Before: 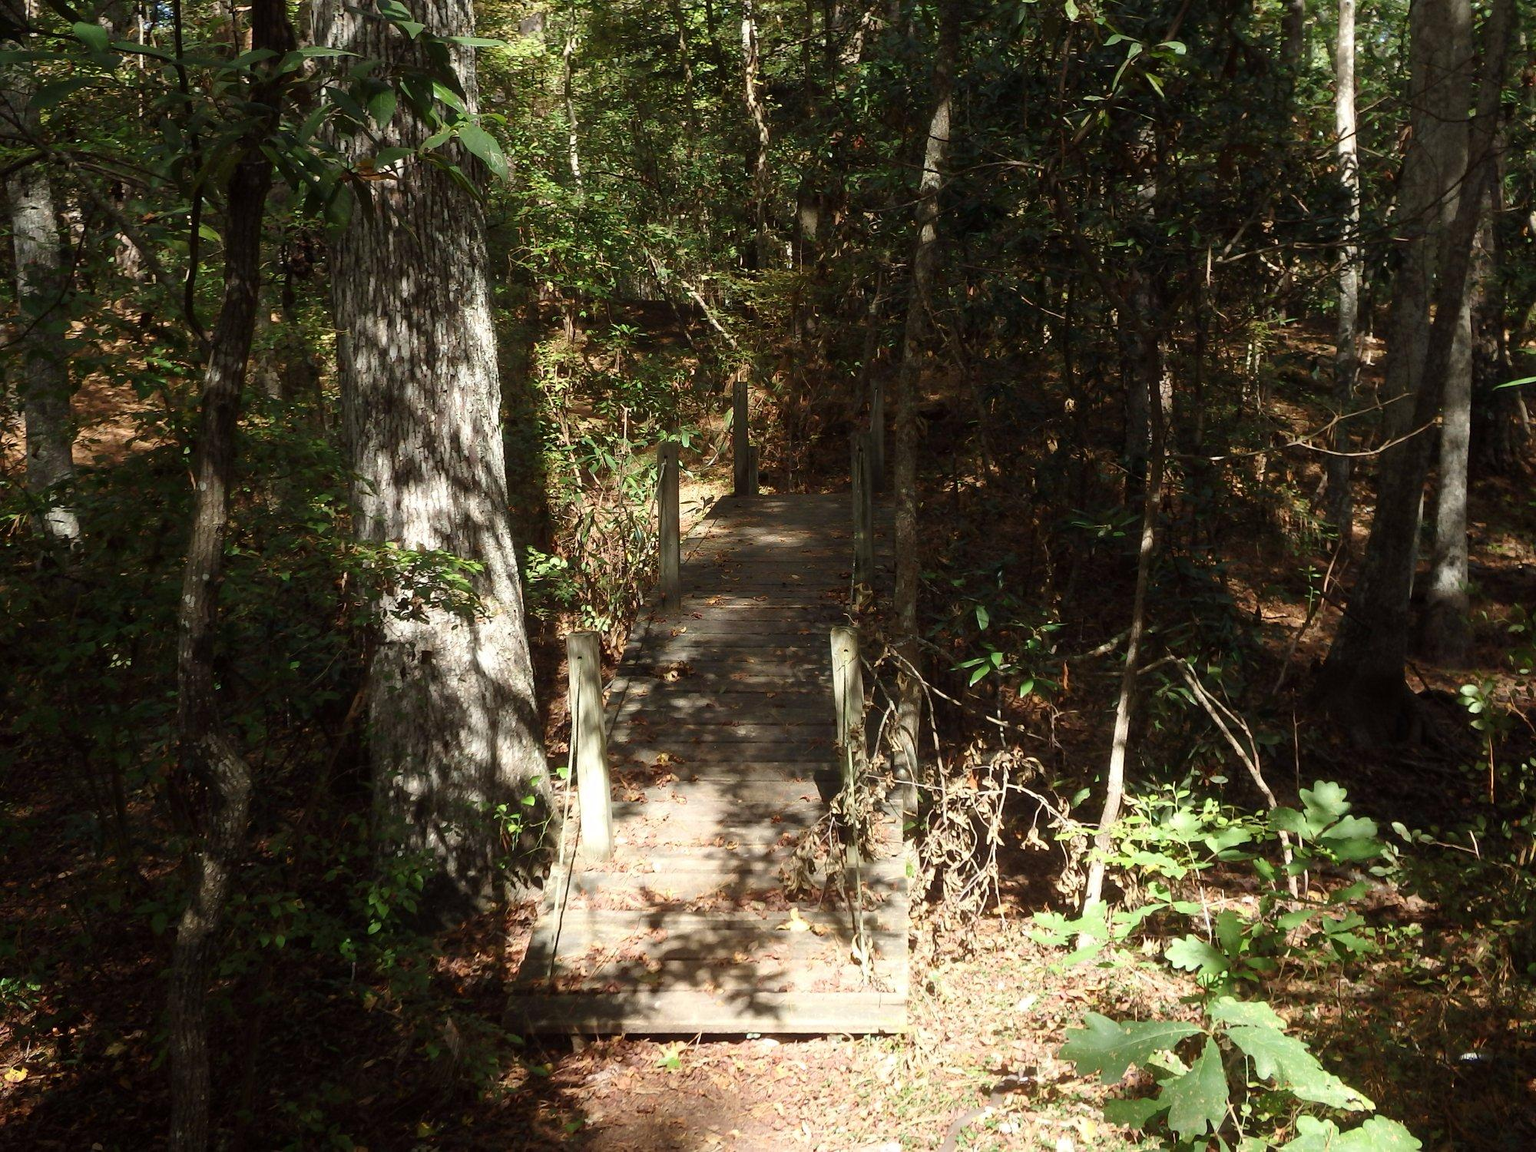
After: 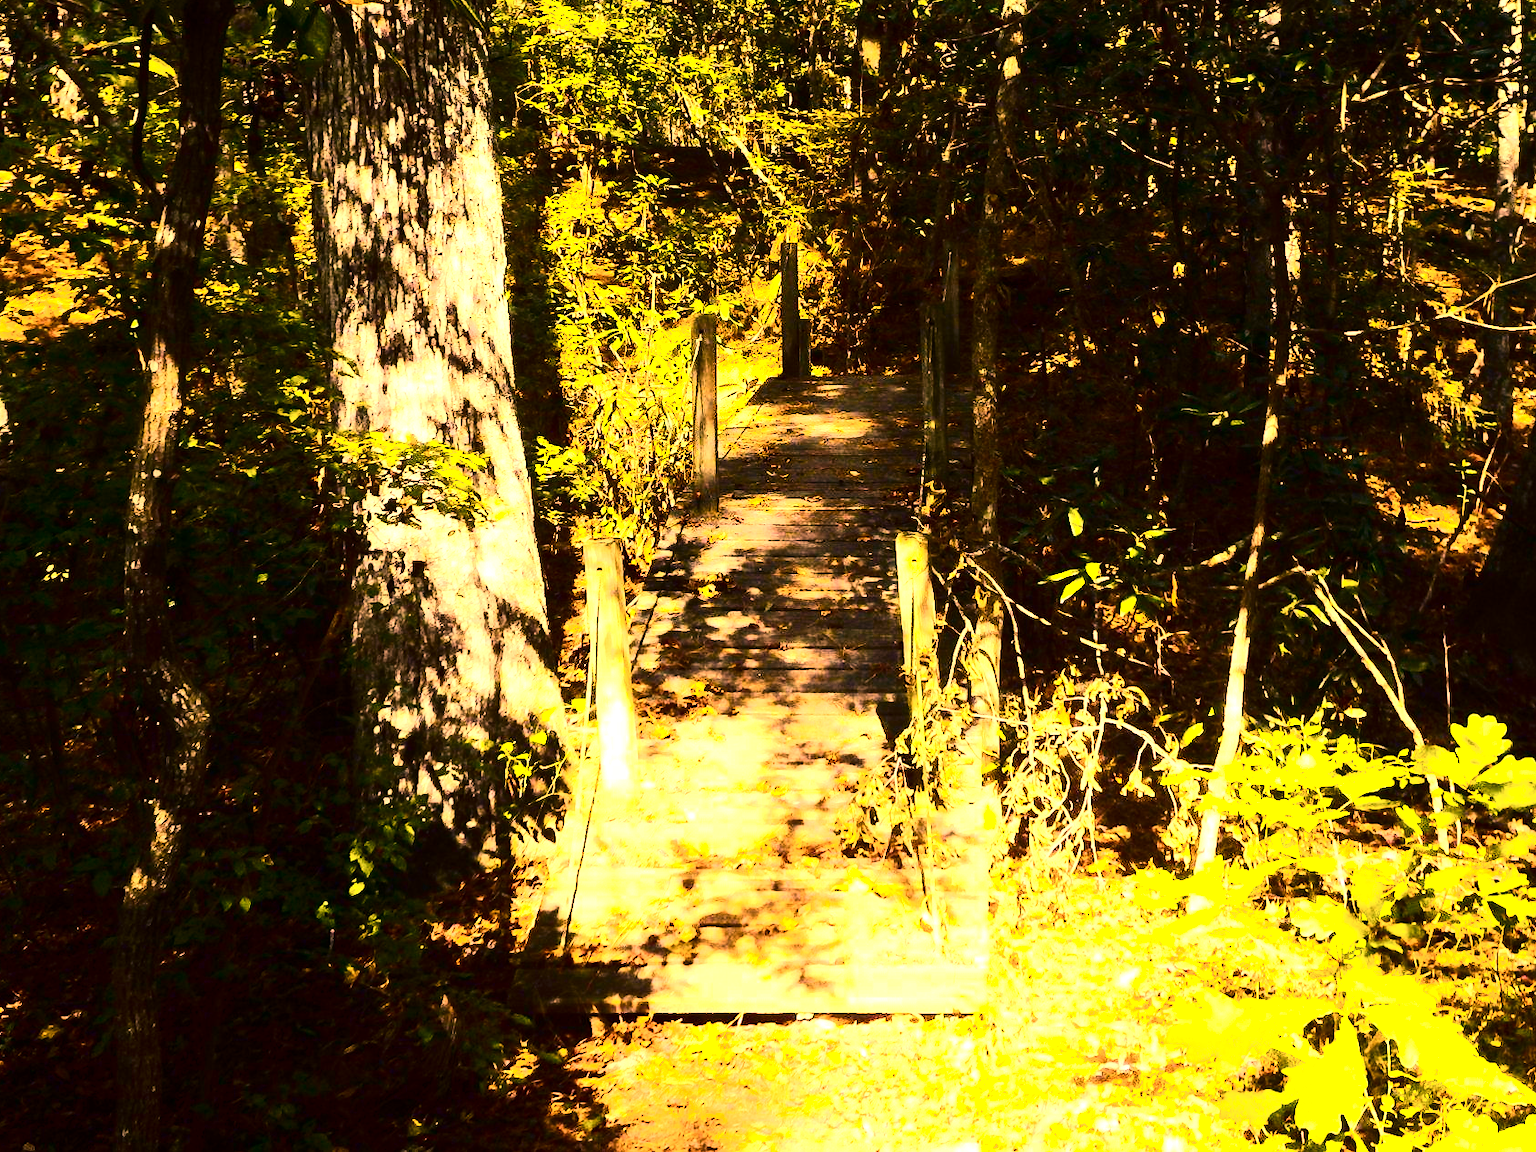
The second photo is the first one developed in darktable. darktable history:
exposure: black level correction 0, exposure 1.439 EV, compensate exposure bias true, compensate highlight preservation false
color correction: highlights a* 39.87, highlights b* 39.7, saturation 0.691
crop and rotate: left 4.762%, top 15.365%, right 10.67%
contrast brightness saturation: contrast 0.508, saturation -0.081
color balance rgb: shadows lift › chroma 1.047%, shadows lift › hue 217.46°, linear chroma grading › highlights 99.35%, linear chroma grading › global chroma 24%, perceptual saturation grading › global saturation 20%, perceptual saturation grading › highlights -25.243%, perceptual saturation grading › shadows 25.219%, perceptual brilliance grading › global brilliance 12.793%, global vibrance 10.783%
tone equalizer: -8 EV -0.409 EV, -7 EV -0.411 EV, -6 EV -0.322 EV, -5 EV -0.198 EV, -3 EV 0.203 EV, -2 EV 0.326 EV, -1 EV 0.395 EV, +0 EV 0.435 EV, edges refinement/feathering 500, mask exposure compensation -1.57 EV, preserve details no
color zones: curves: ch0 [(0, 0.5) (0.143, 0.5) (0.286, 0.5) (0.429, 0.5) (0.571, 0.5) (0.714, 0.476) (0.857, 0.5) (1, 0.5)]; ch2 [(0, 0.5) (0.143, 0.5) (0.286, 0.5) (0.429, 0.5) (0.571, 0.5) (0.714, 0.487) (0.857, 0.5) (1, 0.5)]
